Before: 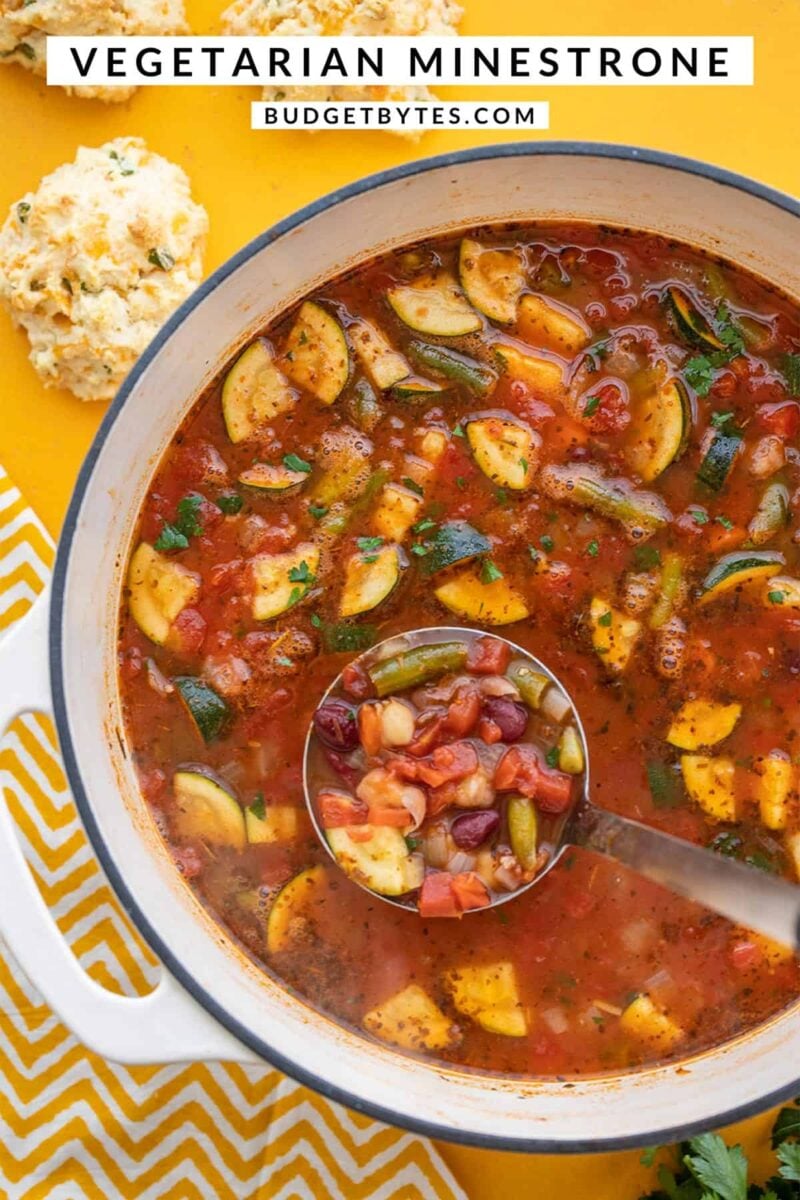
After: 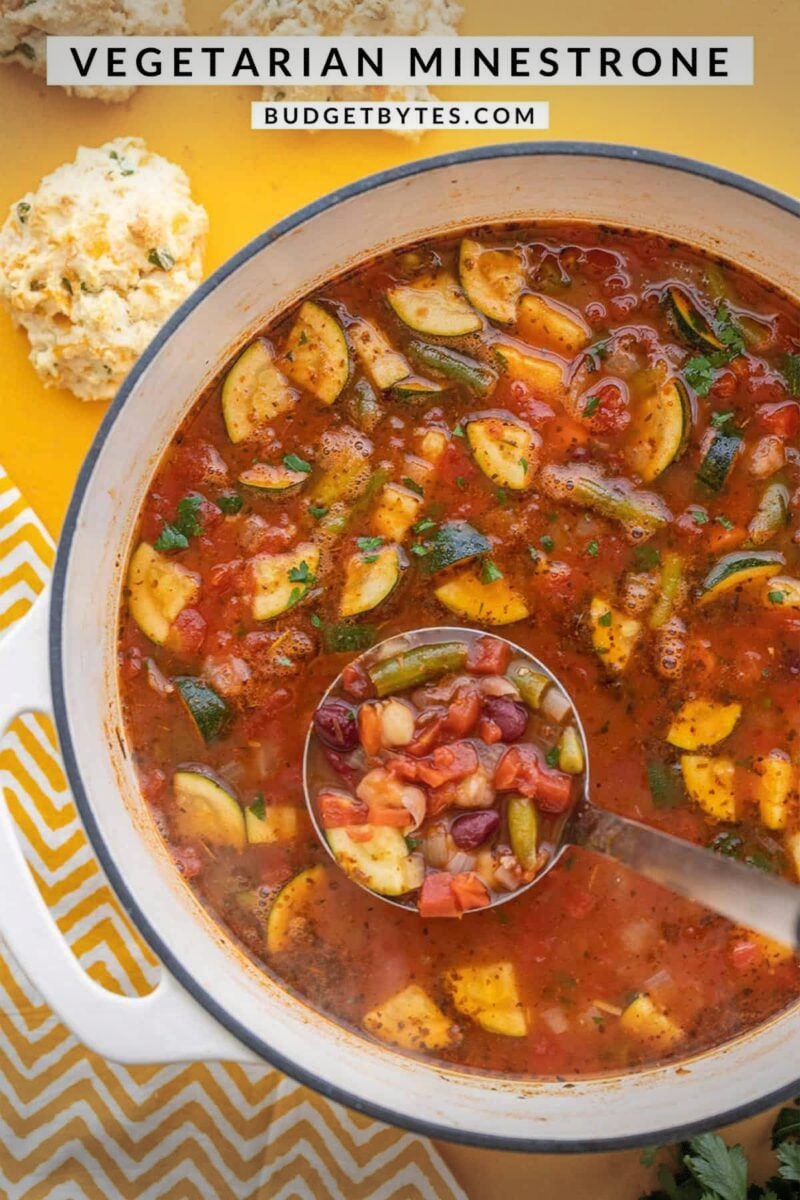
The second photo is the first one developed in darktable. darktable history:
contrast equalizer: octaves 7, y [[0.6 ×6], [0.55 ×6], [0 ×6], [0 ×6], [0 ×6]], mix -0.3
local contrast: highlights 100%, shadows 100%, detail 120%, midtone range 0.2
vignetting: fall-off start 100%, brightness -0.406, saturation -0.3, width/height ratio 1.324, dithering 8-bit output, unbound false
